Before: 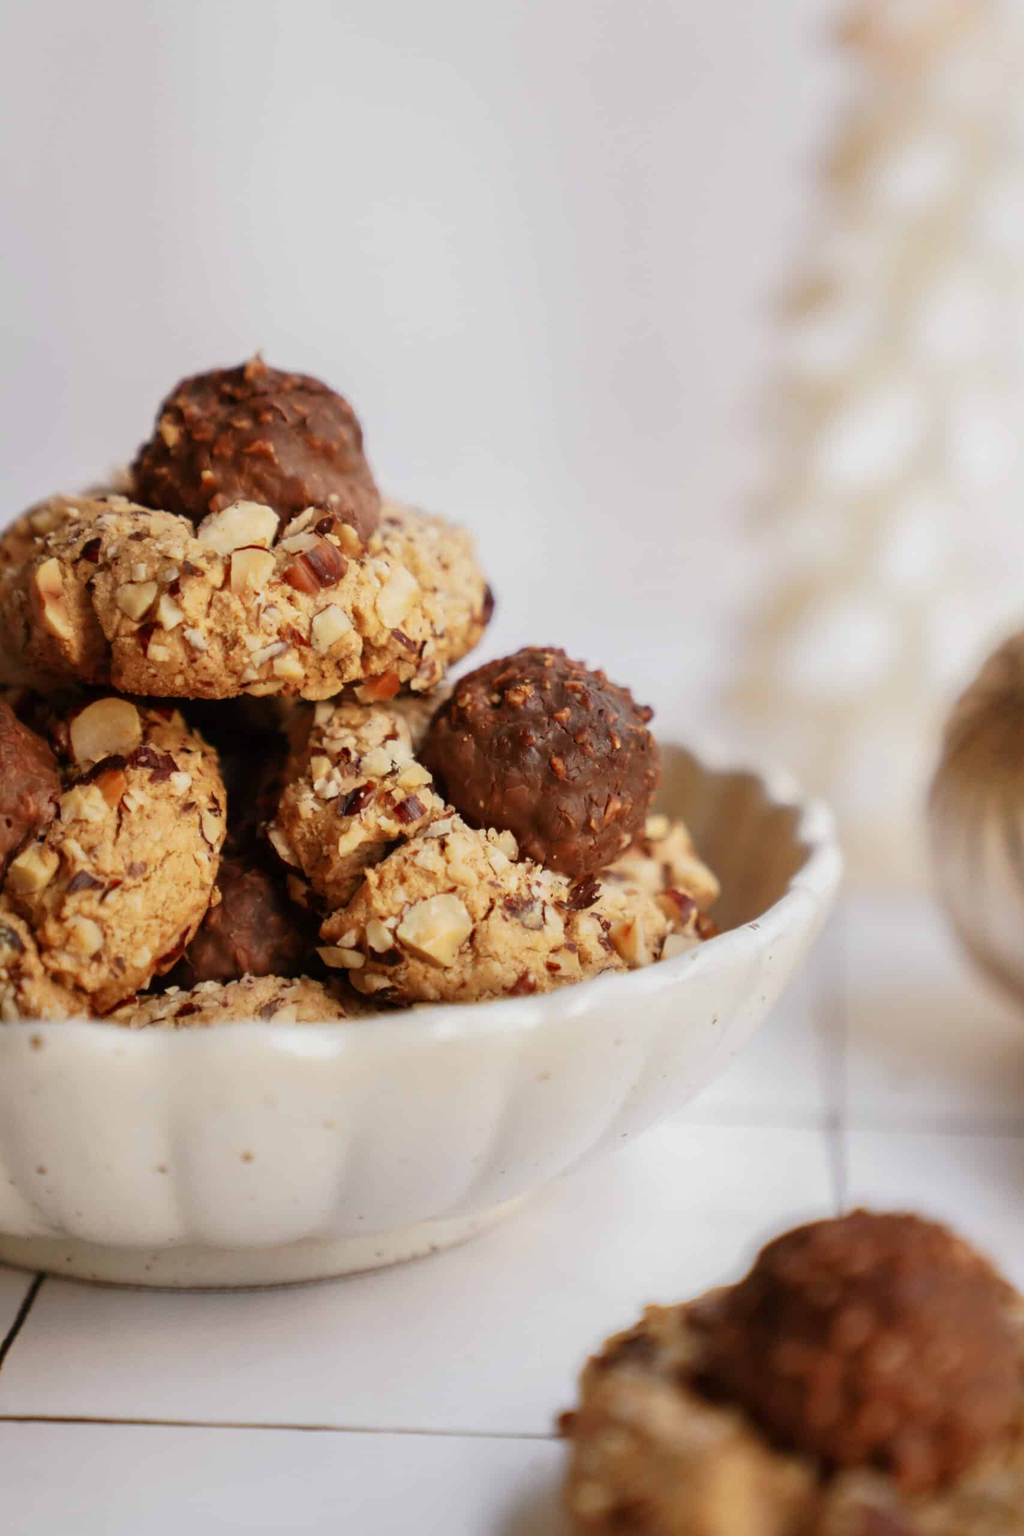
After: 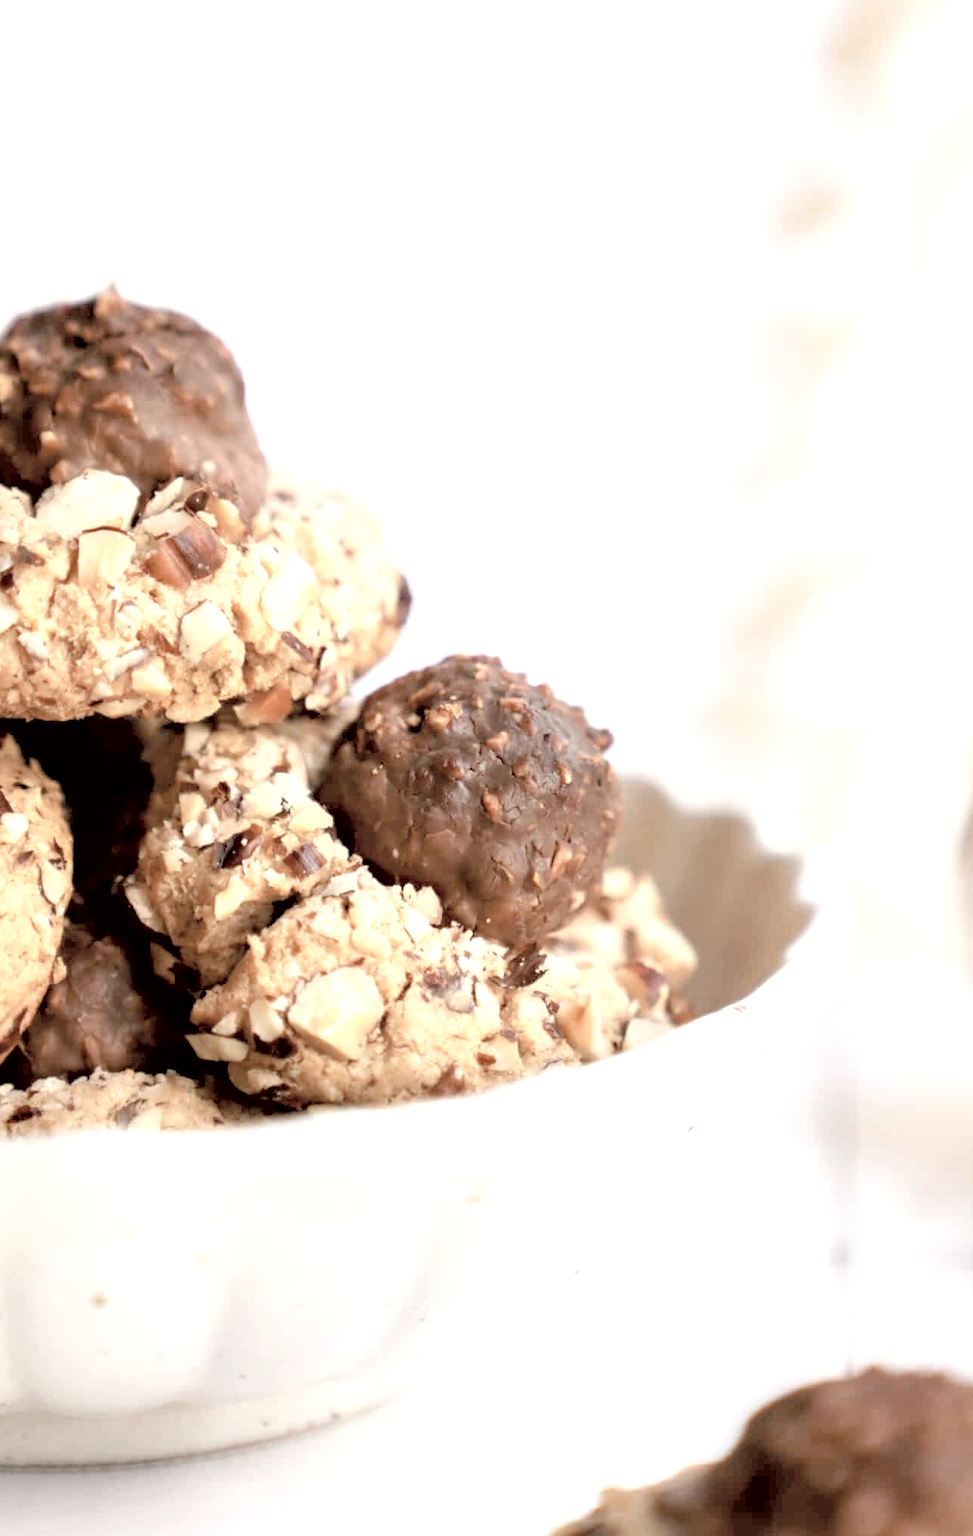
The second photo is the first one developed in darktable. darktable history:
exposure: black level correction 0.008, exposure 0.977 EV, compensate highlight preservation false
crop: left 16.557%, top 8.475%, right 8.294%, bottom 12.475%
contrast brightness saturation: brightness 0.185, saturation -0.494
